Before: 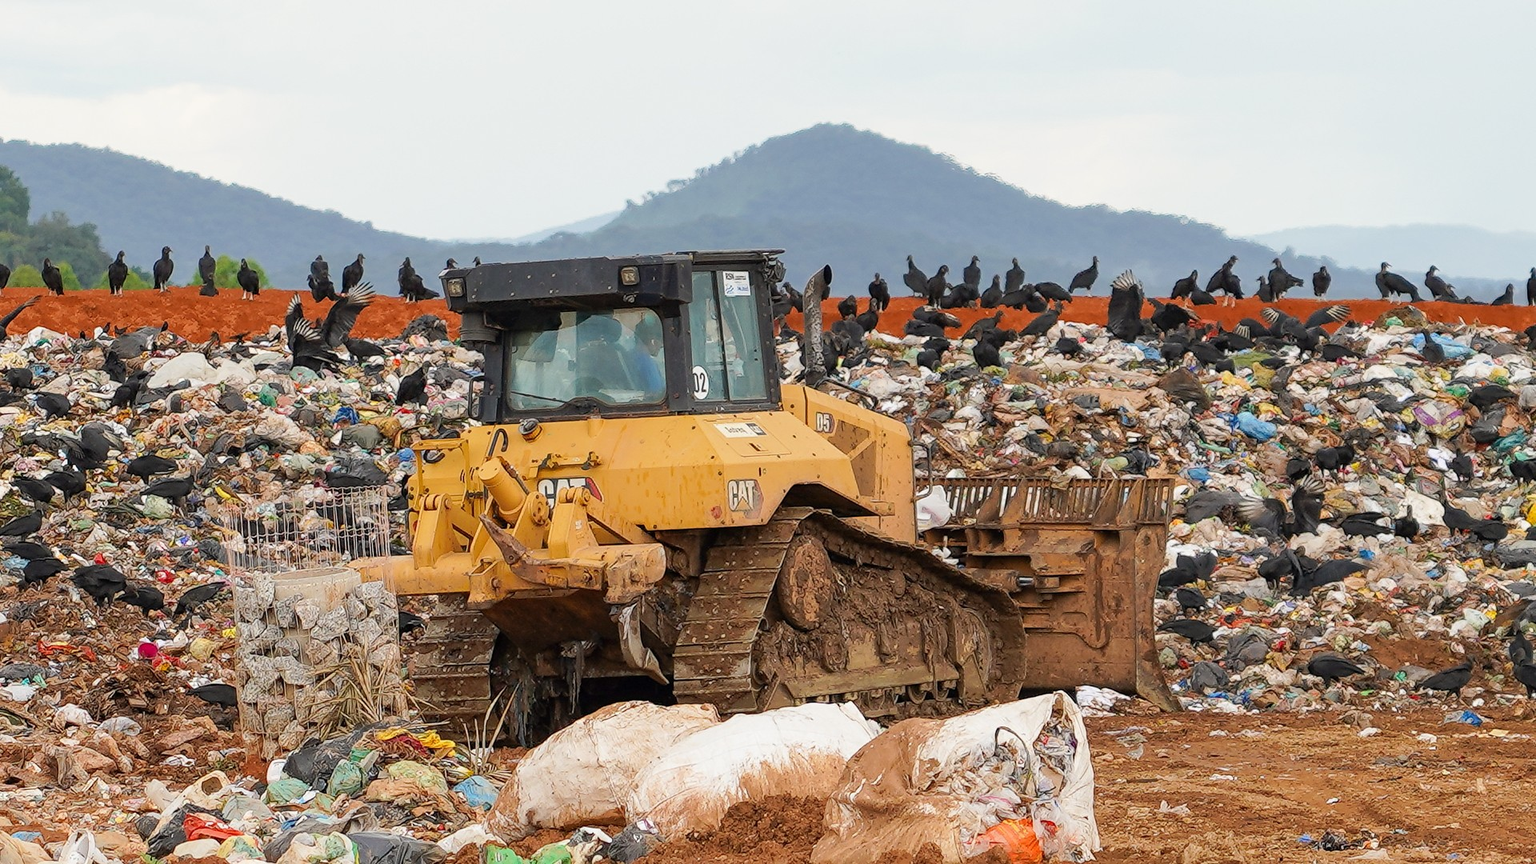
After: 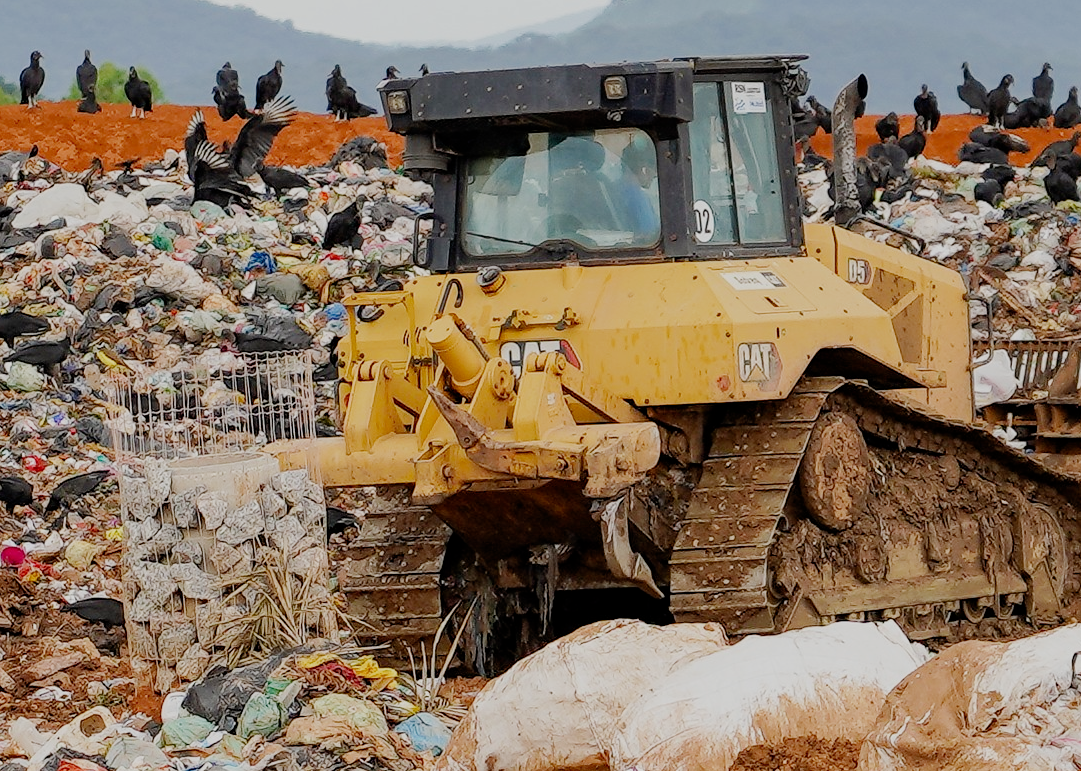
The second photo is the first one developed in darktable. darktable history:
crop: left 8.966%, top 23.852%, right 34.699%, bottom 4.703%
color correction: highlights a* -0.182, highlights b* -0.124
exposure: black level correction 0, exposure 0.9 EV, compensate exposure bias true, compensate highlight preservation false
filmic rgb: middle gray luminance 30%, black relative exposure -9 EV, white relative exposure 7 EV, threshold 6 EV, target black luminance 0%, hardness 2.94, latitude 2.04%, contrast 0.963, highlights saturation mix 5%, shadows ↔ highlights balance 12.16%, add noise in highlights 0, preserve chrominance no, color science v3 (2019), use custom middle-gray values true, iterations of high-quality reconstruction 0, contrast in highlights soft, enable highlight reconstruction true
